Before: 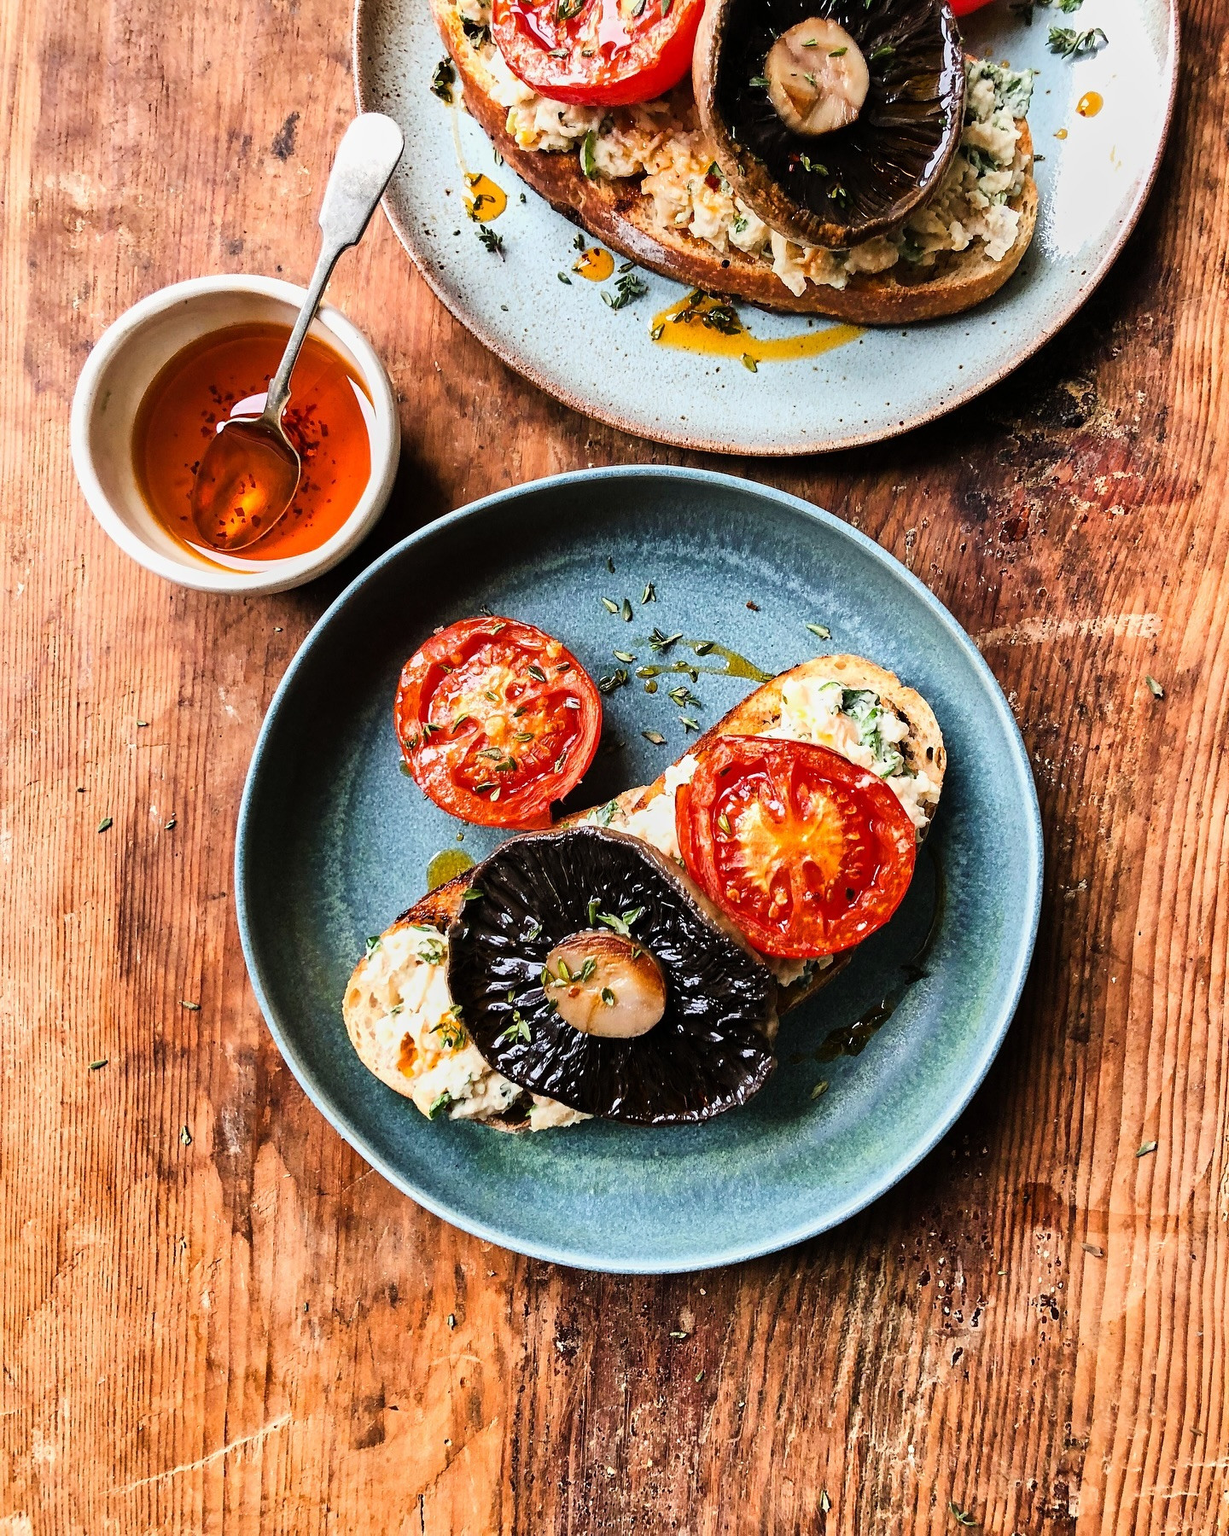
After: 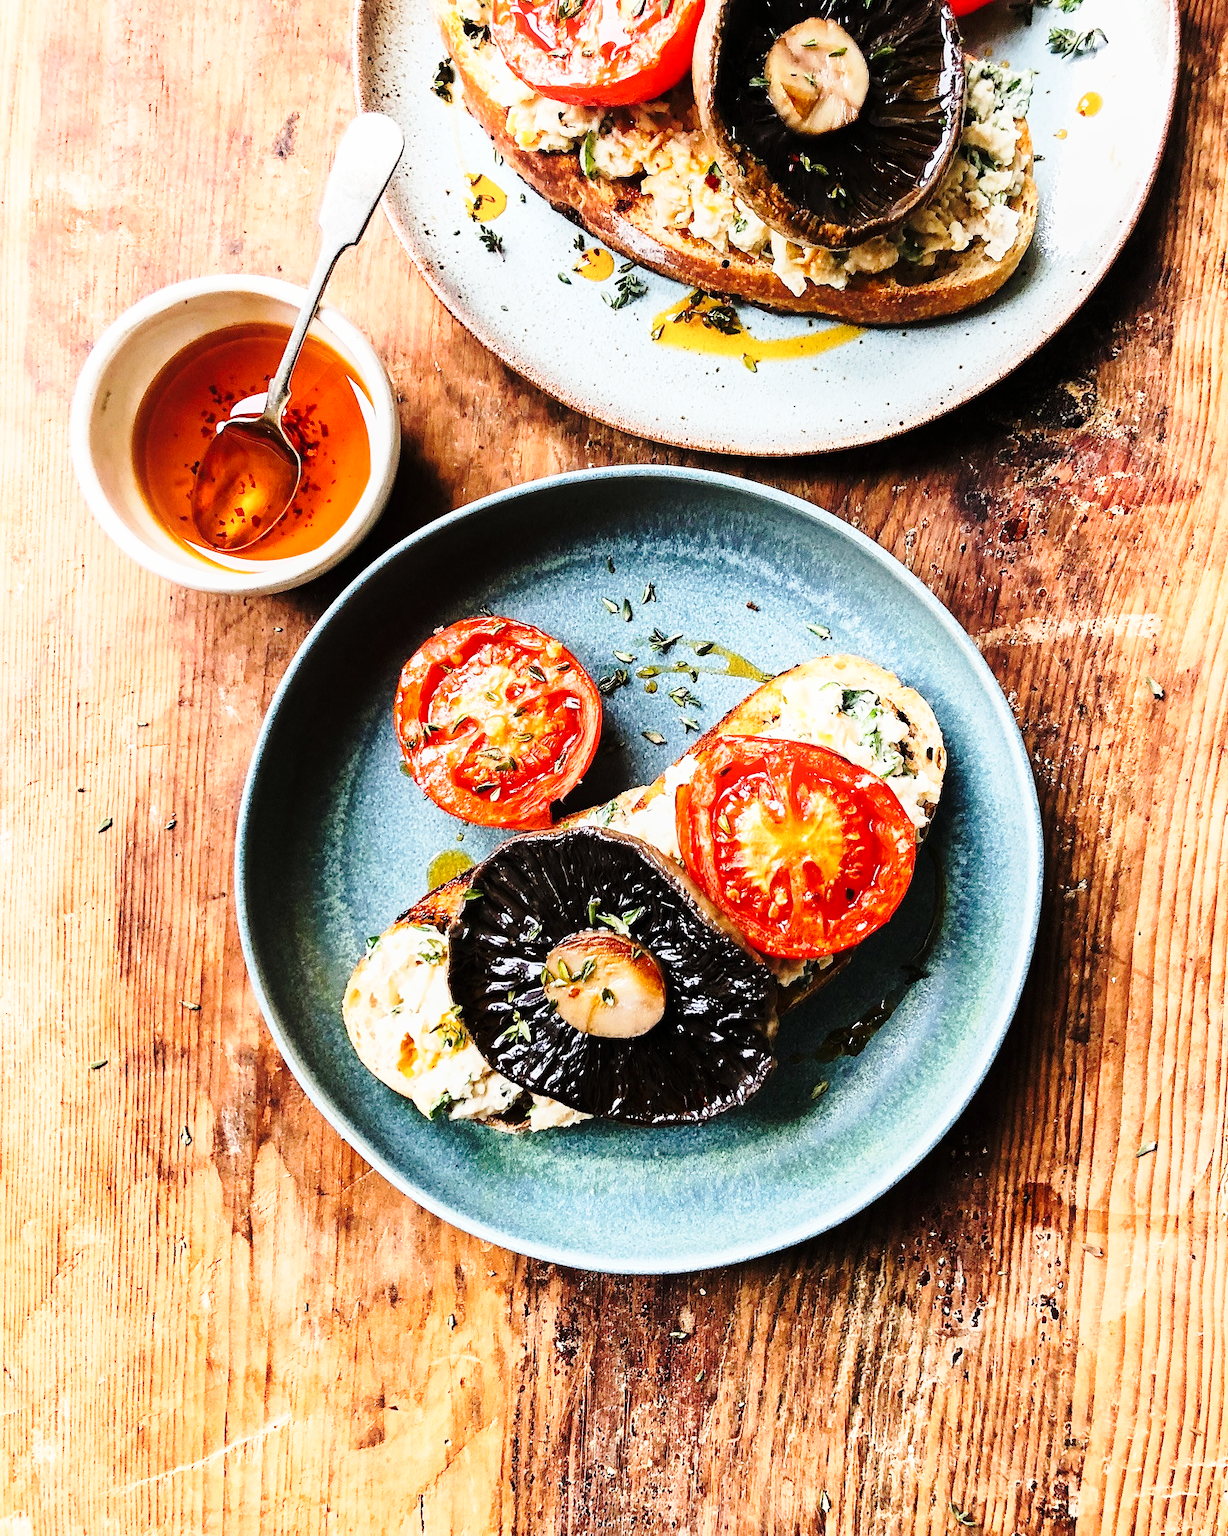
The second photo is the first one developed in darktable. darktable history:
shadows and highlights: shadows -24.28, highlights 49.77, soften with gaussian
base curve: curves: ch0 [(0, 0) (0.028, 0.03) (0.121, 0.232) (0.46, 0.748) (0.859, 0.968) (1, 1)], preserve colors none
contrast brightness saturation: contrast 0.01, saturation -0.05
